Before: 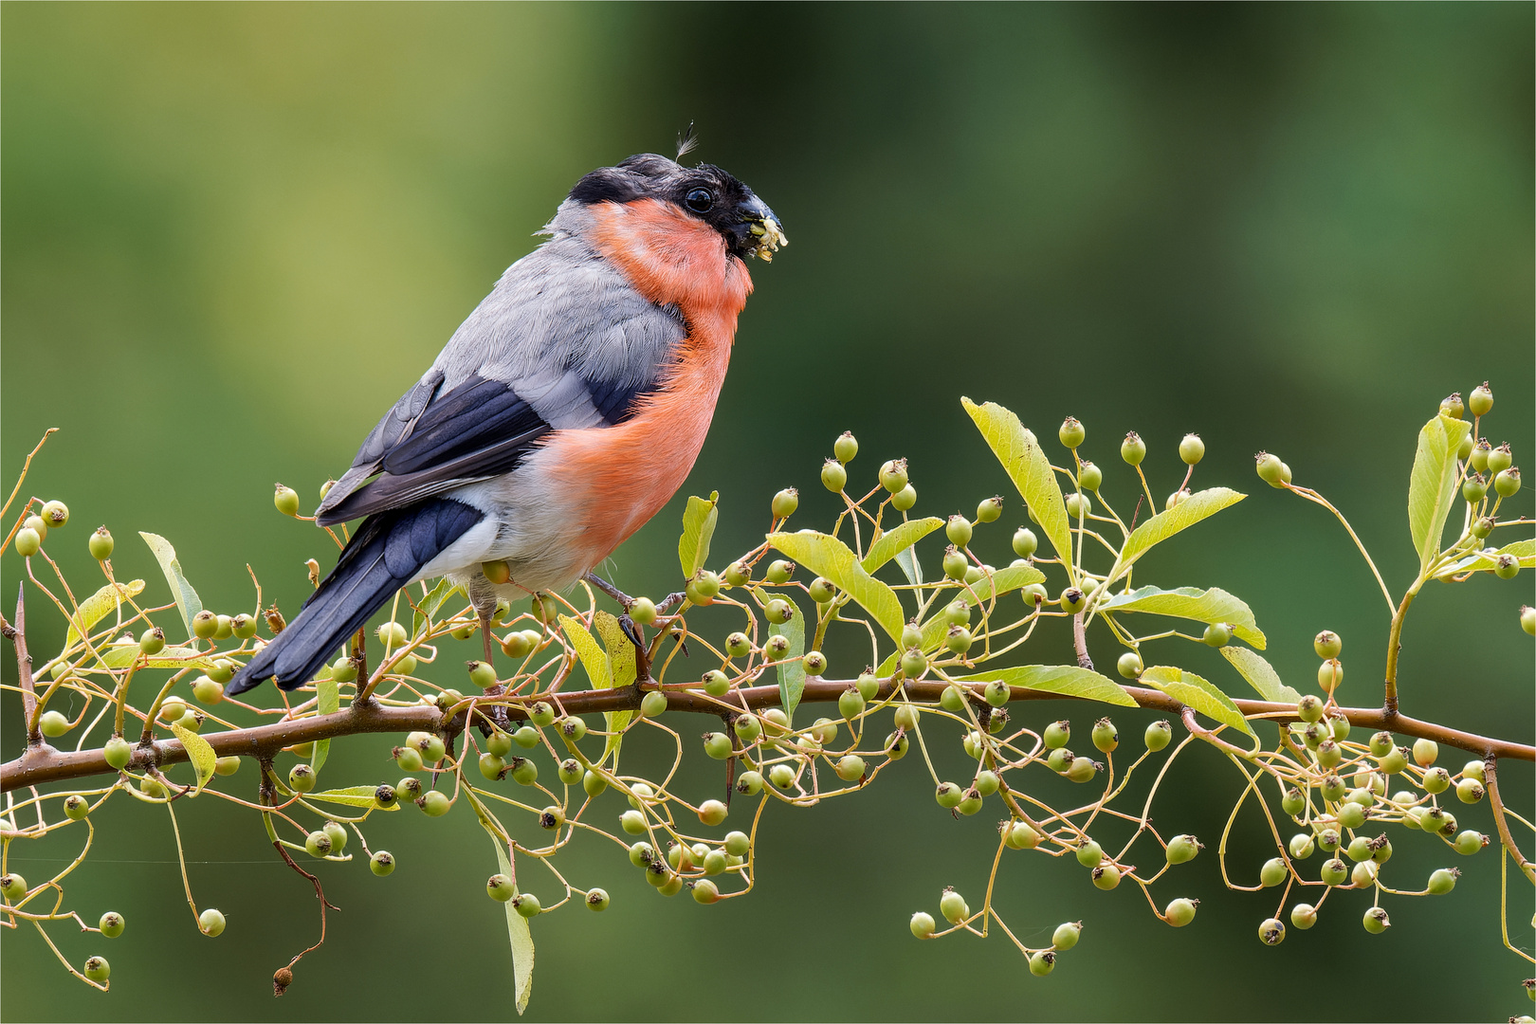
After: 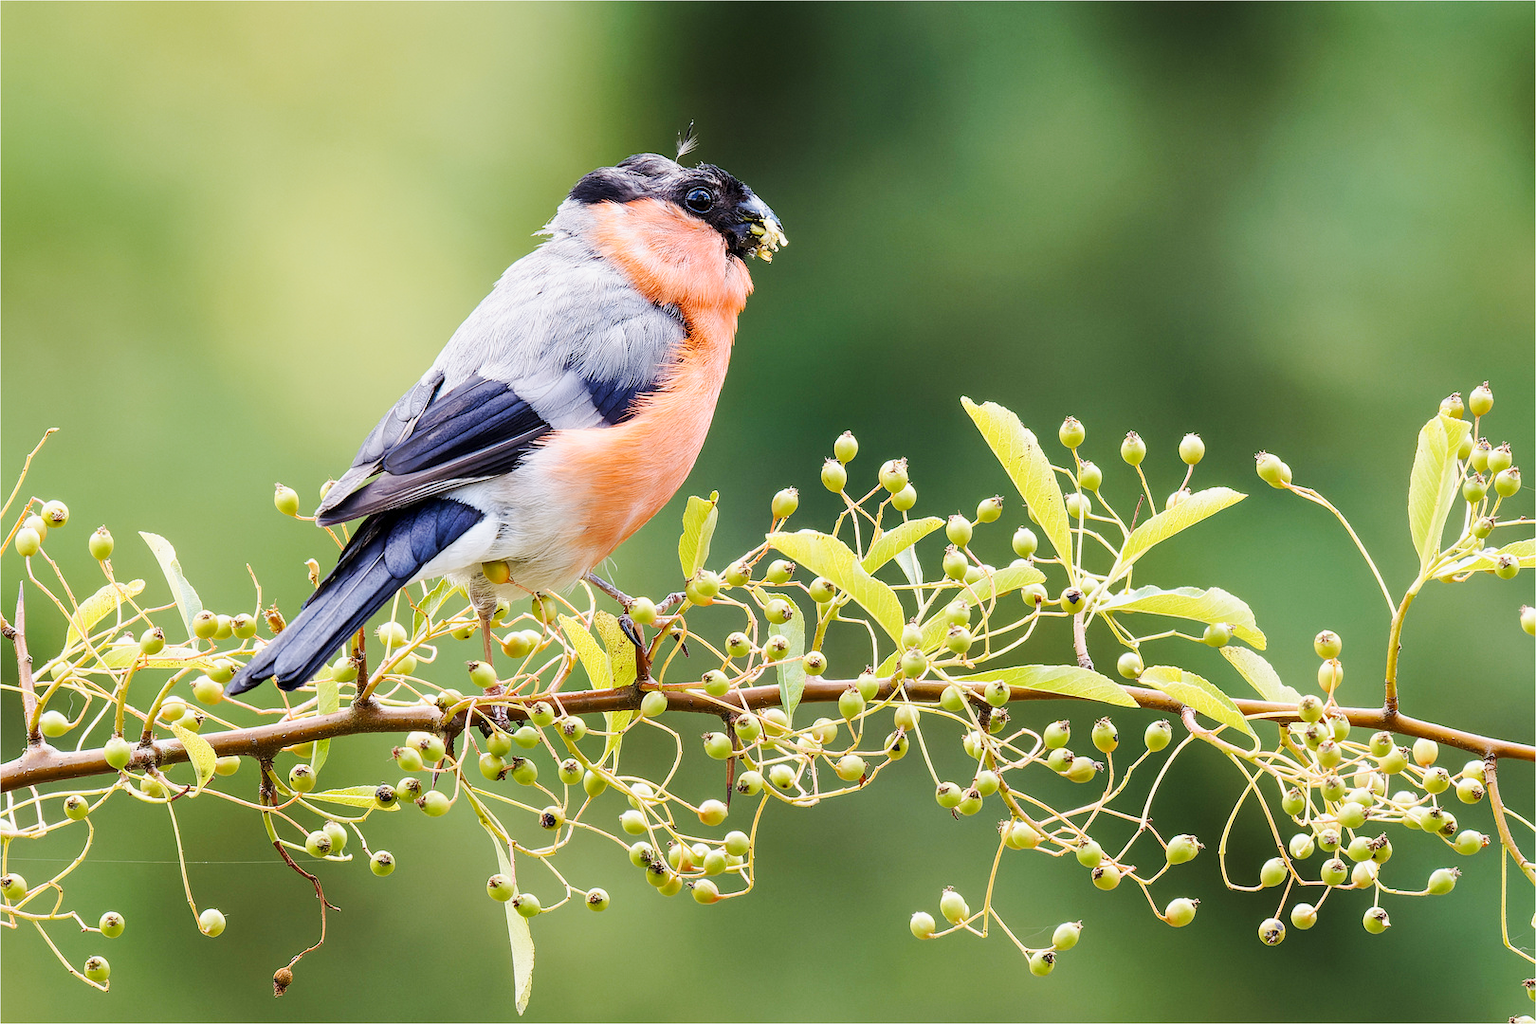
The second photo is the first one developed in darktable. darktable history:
exposure: compensate exposure bias true, compensate highlight preservation false
base curve: curves: ch0 [(0, 0) (0.025, 0.046) (0.112, 0.277) (0.467, 0.74) (0.814, 0.929) (1, 0.942)], preserve colors none
